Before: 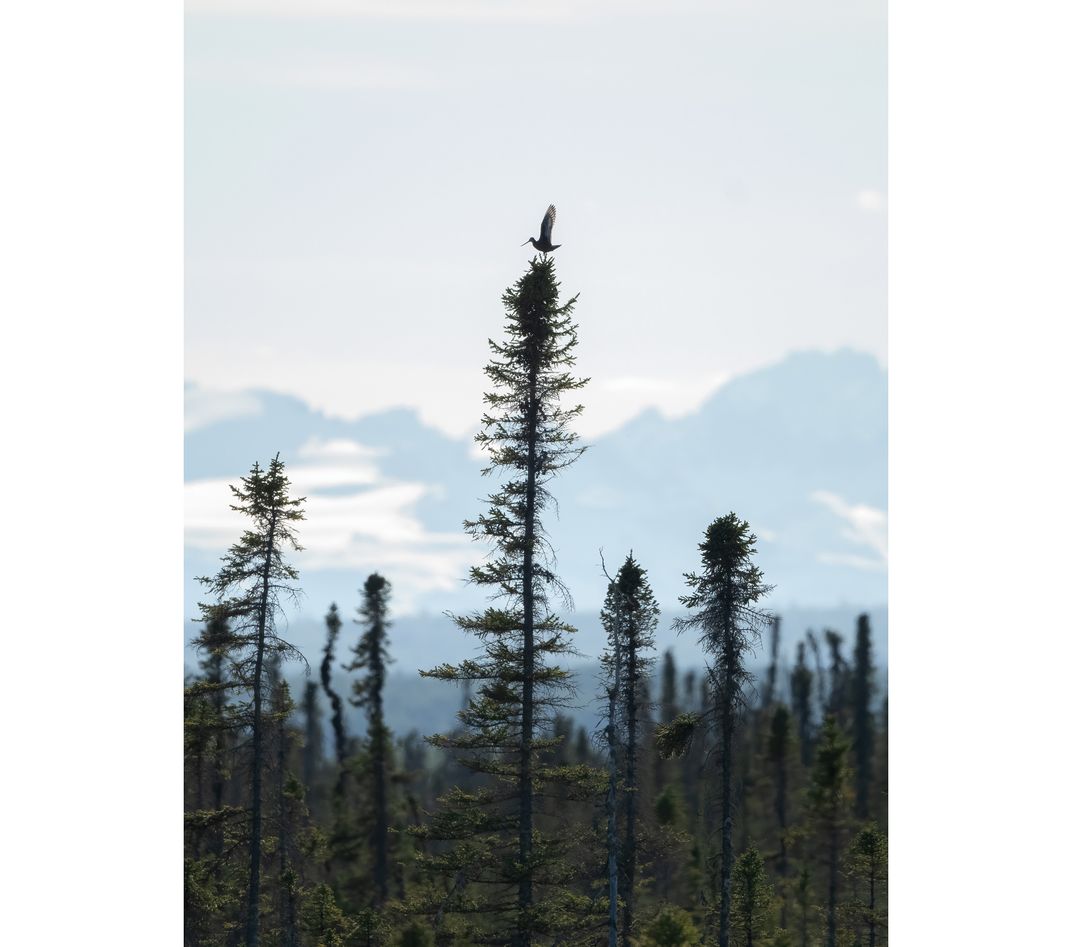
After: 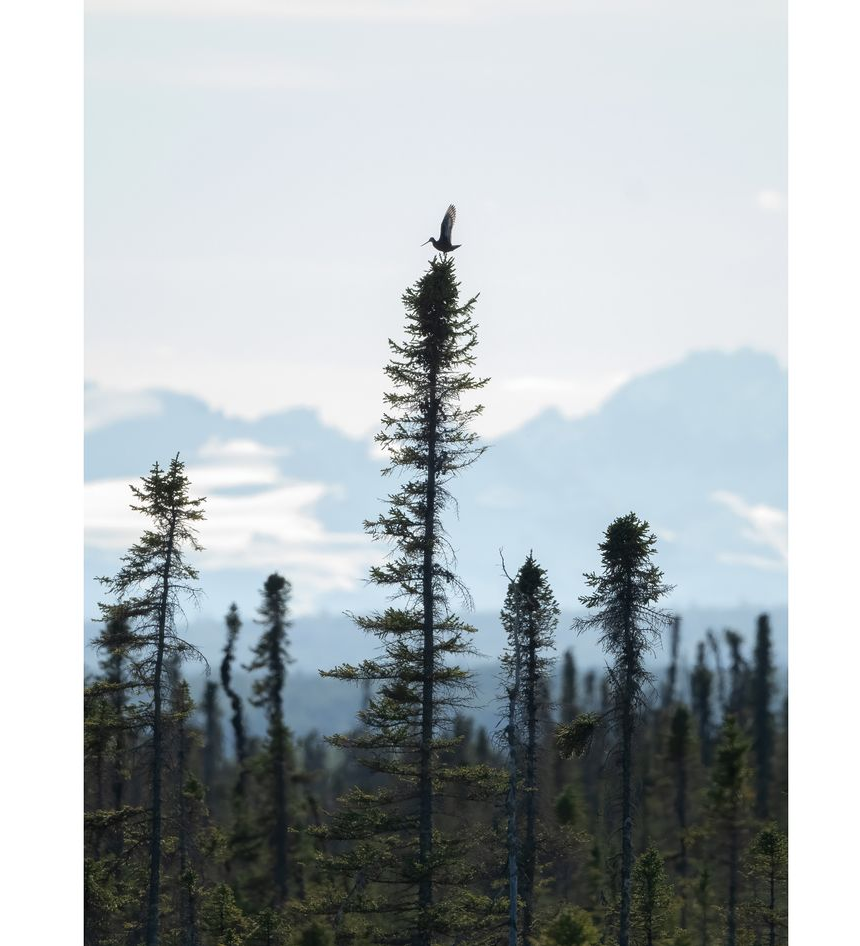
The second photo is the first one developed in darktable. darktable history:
crop and rotate: left 9.513%, right 10.188%
